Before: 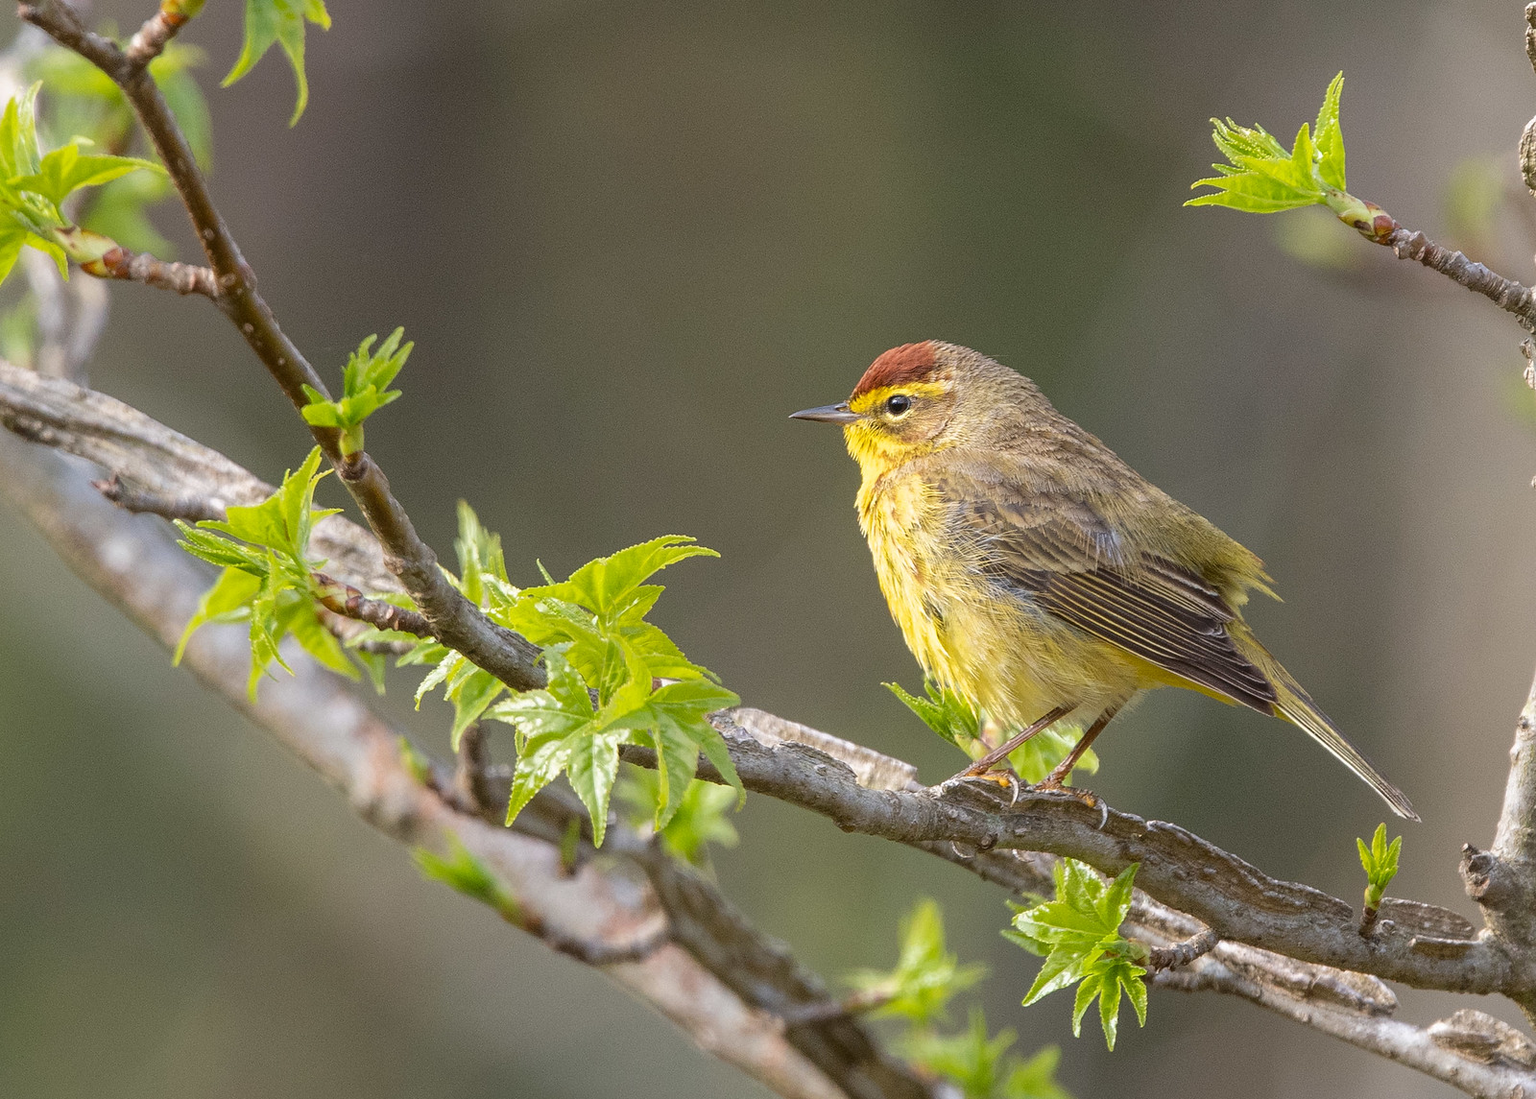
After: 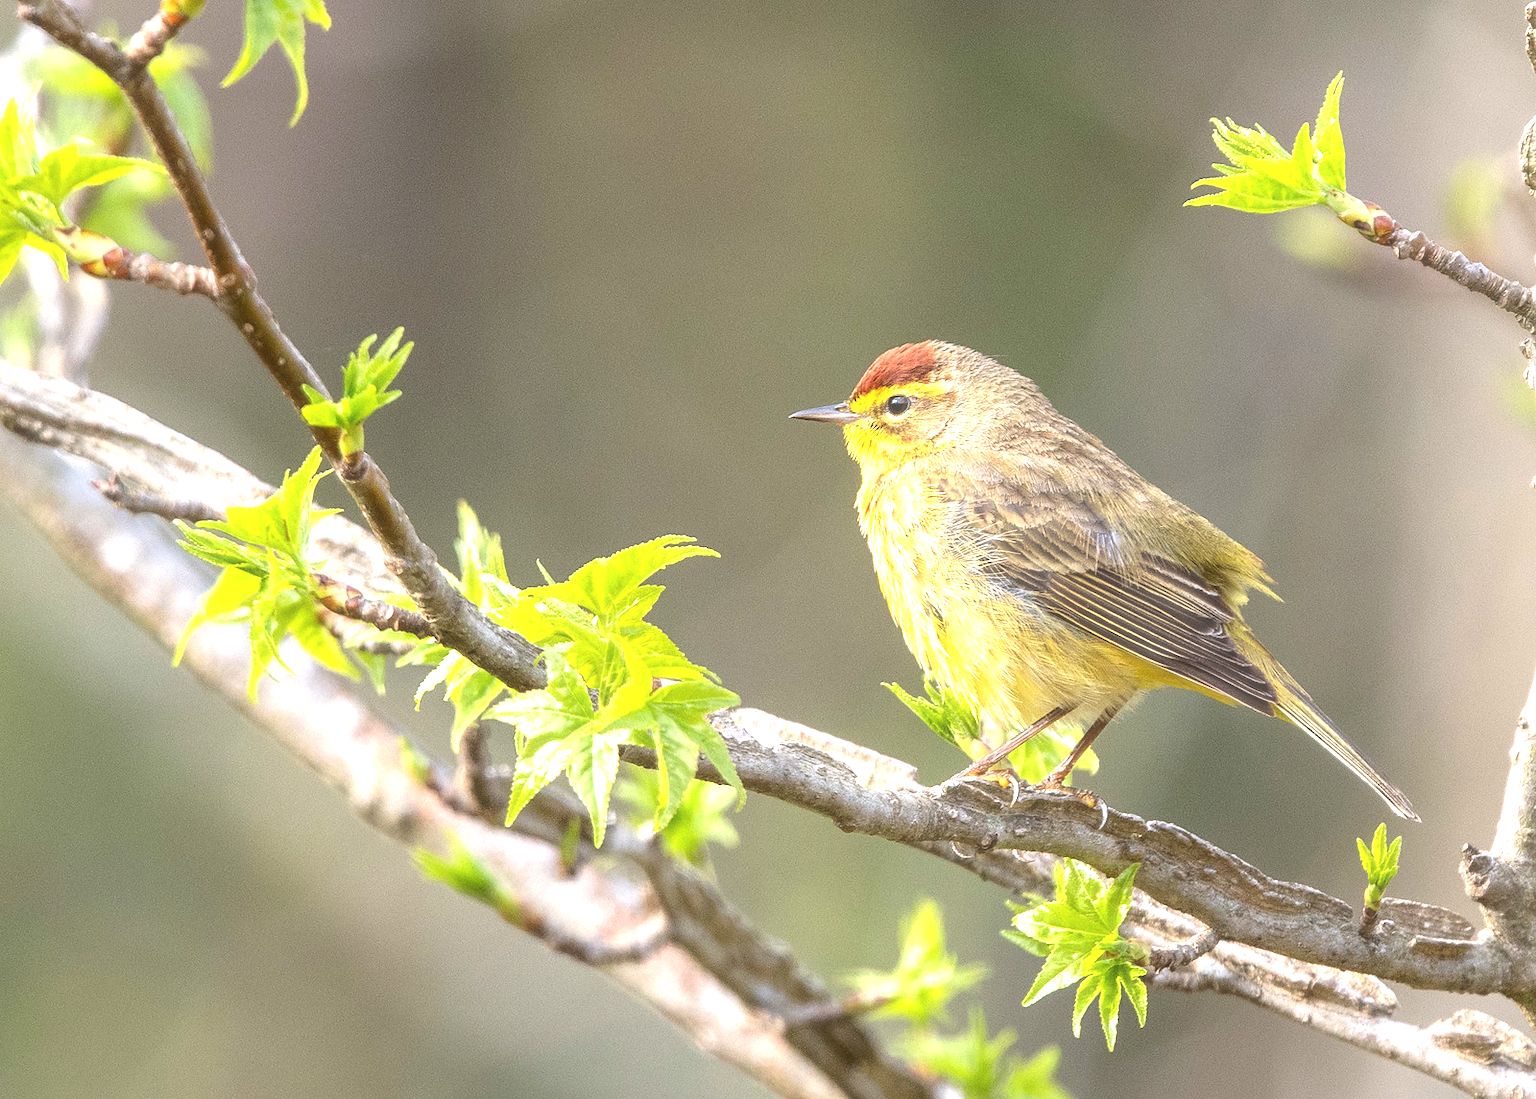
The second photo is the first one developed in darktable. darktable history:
exposure: black level correction 0, exposure 1.107 EV, compensate exposure bias true, compensate highlight preservation false
haze removal: strength -0.096, compatibility mode true, adaptive false
